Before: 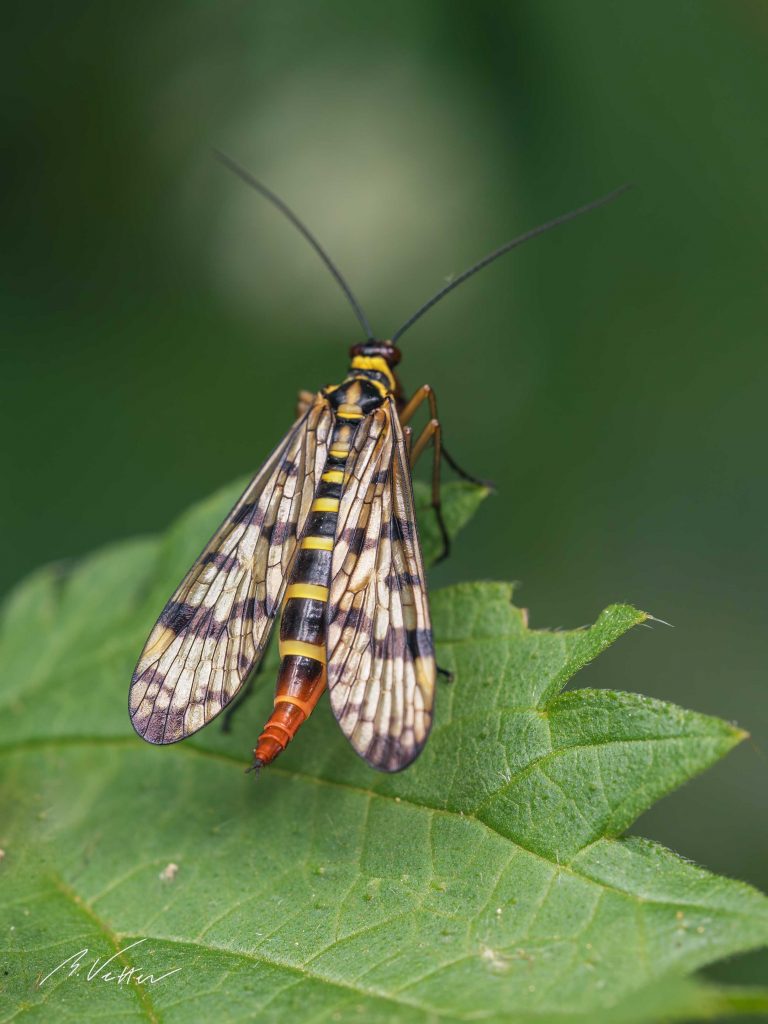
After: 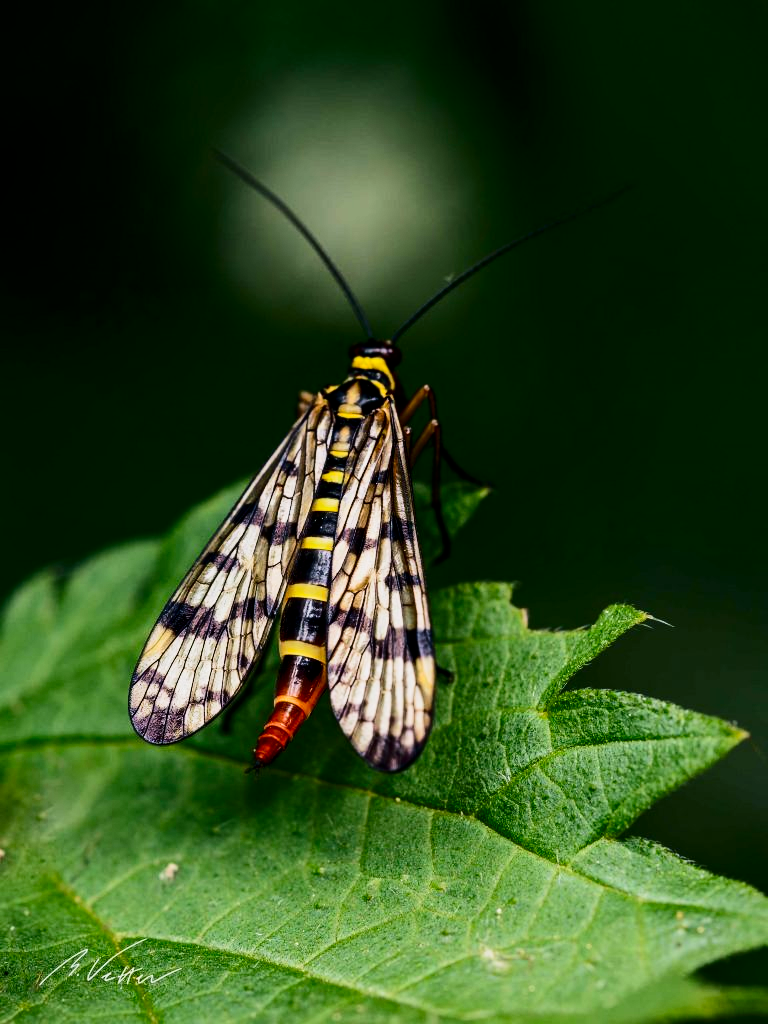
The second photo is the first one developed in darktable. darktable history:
contrast equalizer: octaves 7, y [[0.5 ×6], [0.5 ×6], [0.5, 0.5, 0.501, 0.545, 0.707, 0.863], [0 ×6], [0 ×6]]
exposure: compensate exposure bias true, compensate highlight preservation false
filmic rgb: black relative exposure -5.02 EV, white relative exposure 3.5 EV, threshold 5.96 EV, hardness 3.17, contrast 1.5, highlights saturation mix -49.73%, enable highlight reconstruction true
color balance rgb: power › chroma 0.511%, power › hue 215.36°, perceptual saturation grading › global saturation 10.332%, global vibrance 20%
contrast brightness saturation: contrast 0.237, brightness -0.22, saturation 0.137
